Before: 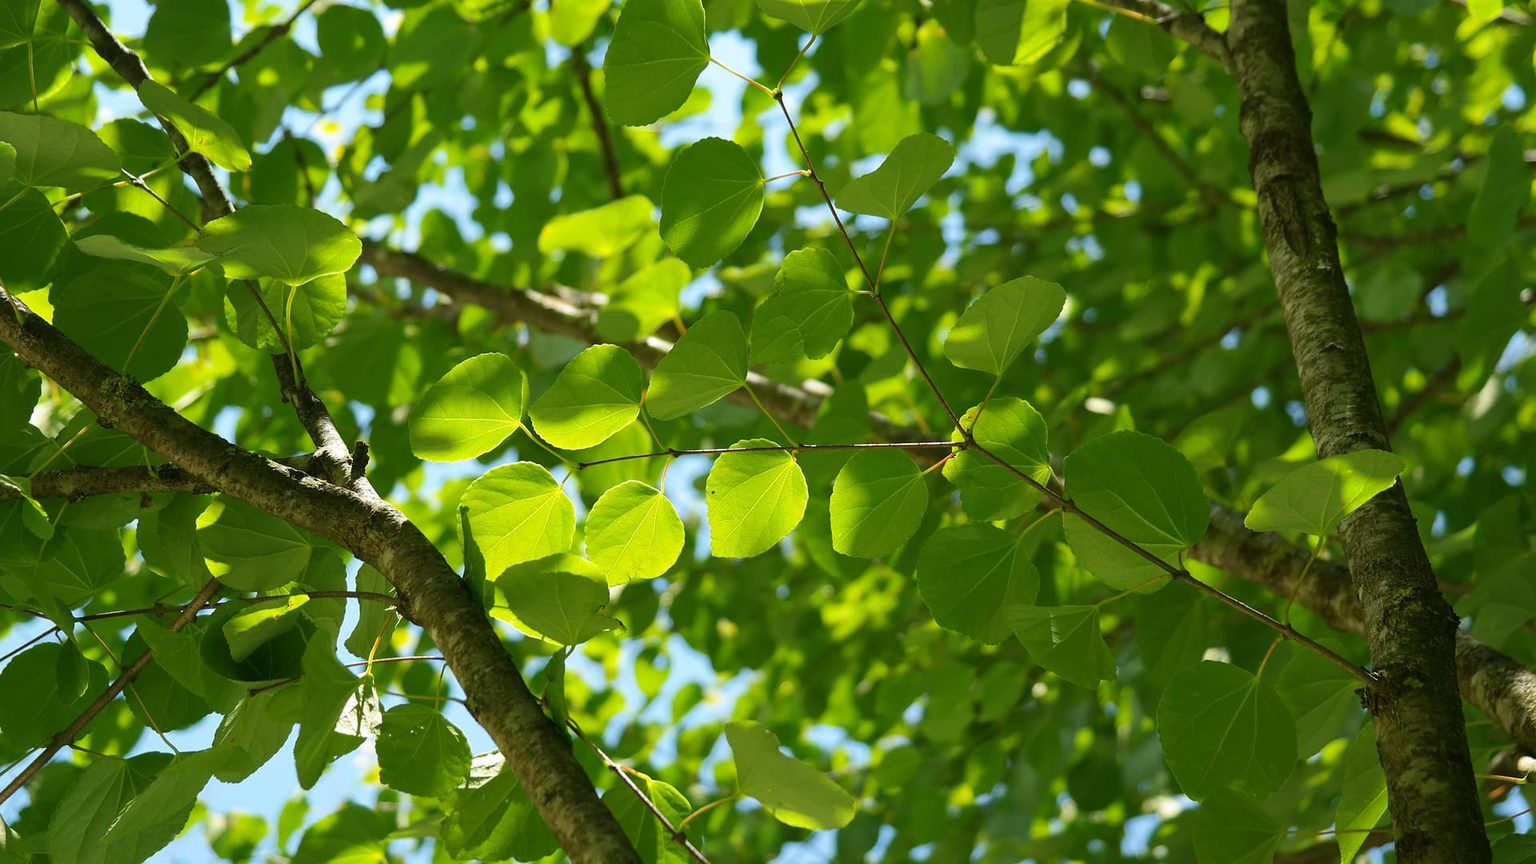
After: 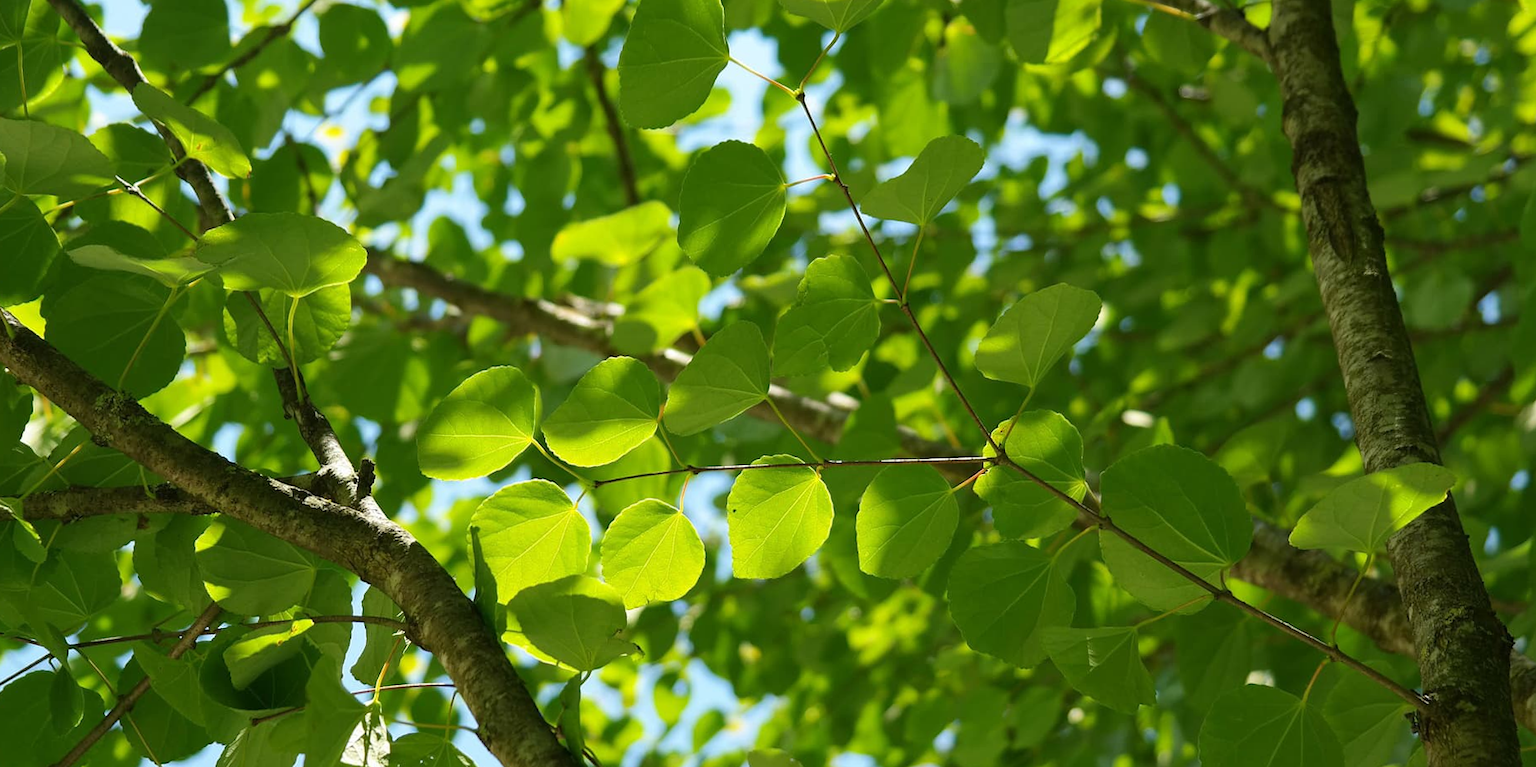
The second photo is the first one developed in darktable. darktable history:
crop and rotate: angle 0.251°, left 0.26%, right 3.114%, bottom 14.207%
